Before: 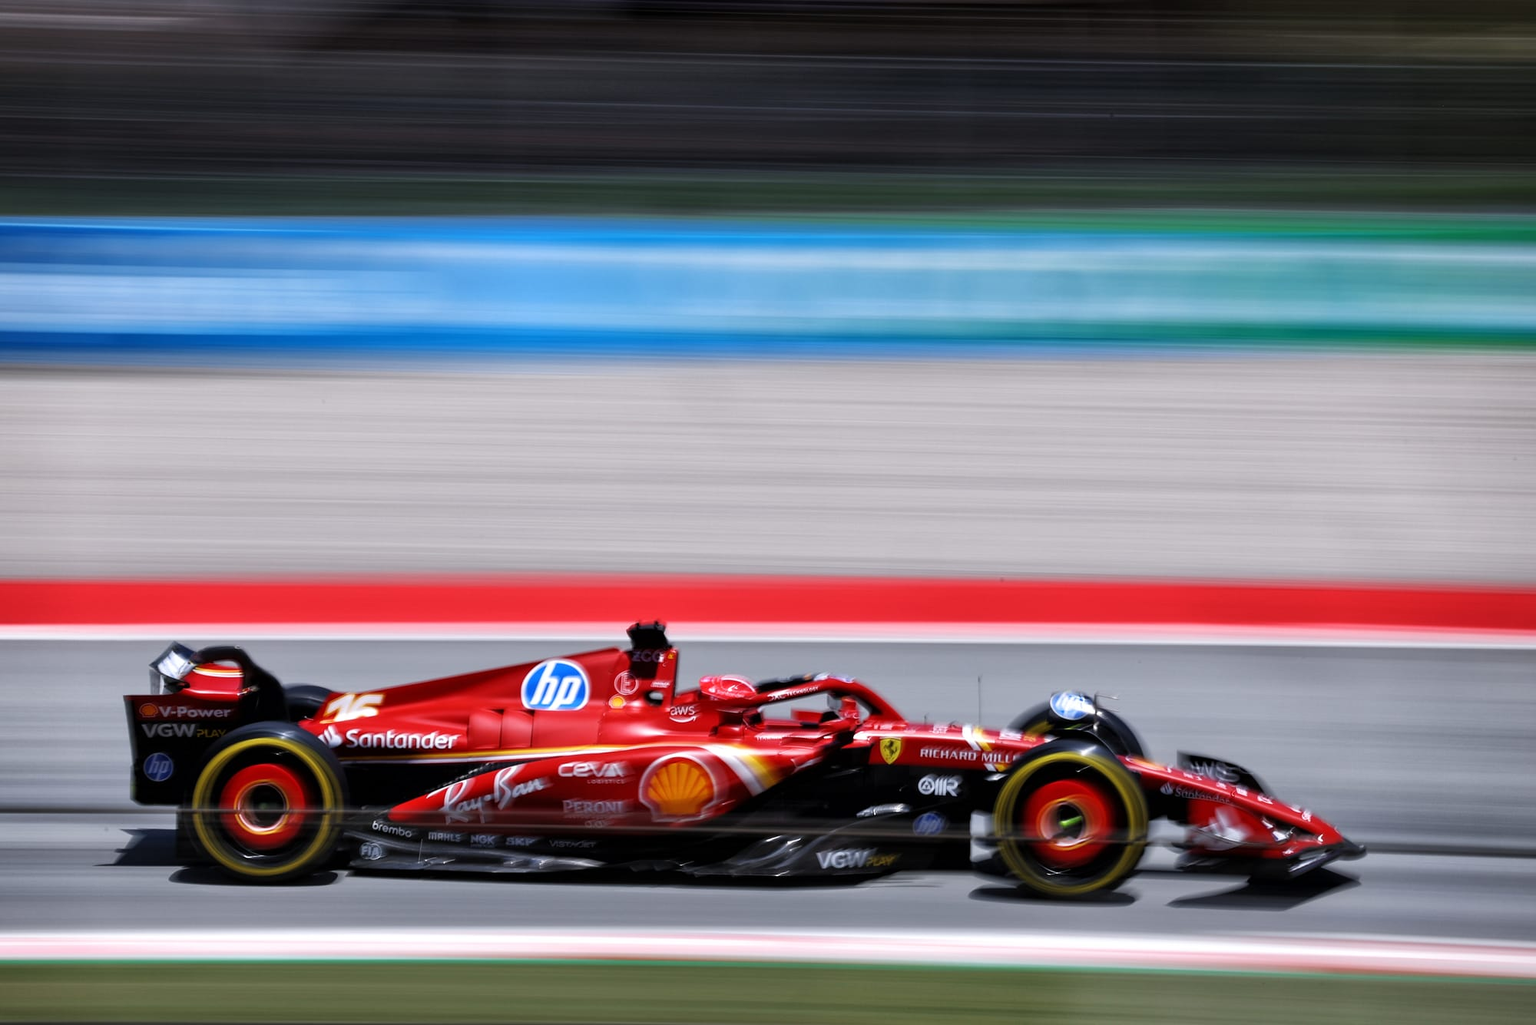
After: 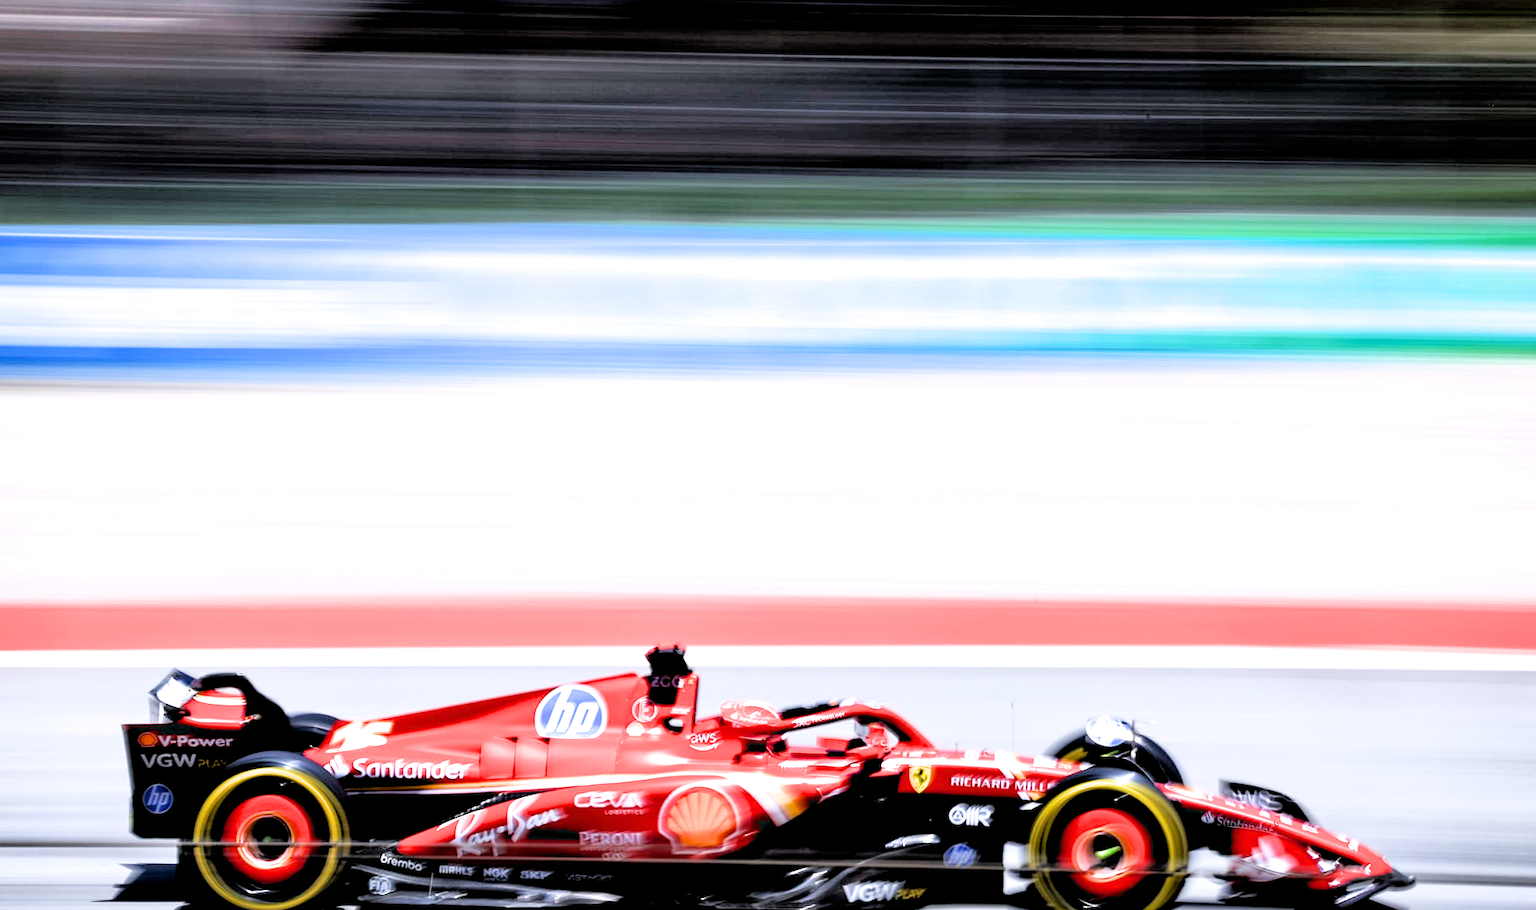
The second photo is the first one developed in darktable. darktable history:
crop and rotate: angle 0.2°, left 0.275%, right 3.127%, bottom 14.18%
tone equalizer: on, module defaults
filmic rgb: black relative exposure -3.31 EV, white relative exposure 3.45 EV, hardness 2.36, contrast 1.103
exposure: black level correction 0.005, exposure 2.084 EV, compensate highlight preservation false
